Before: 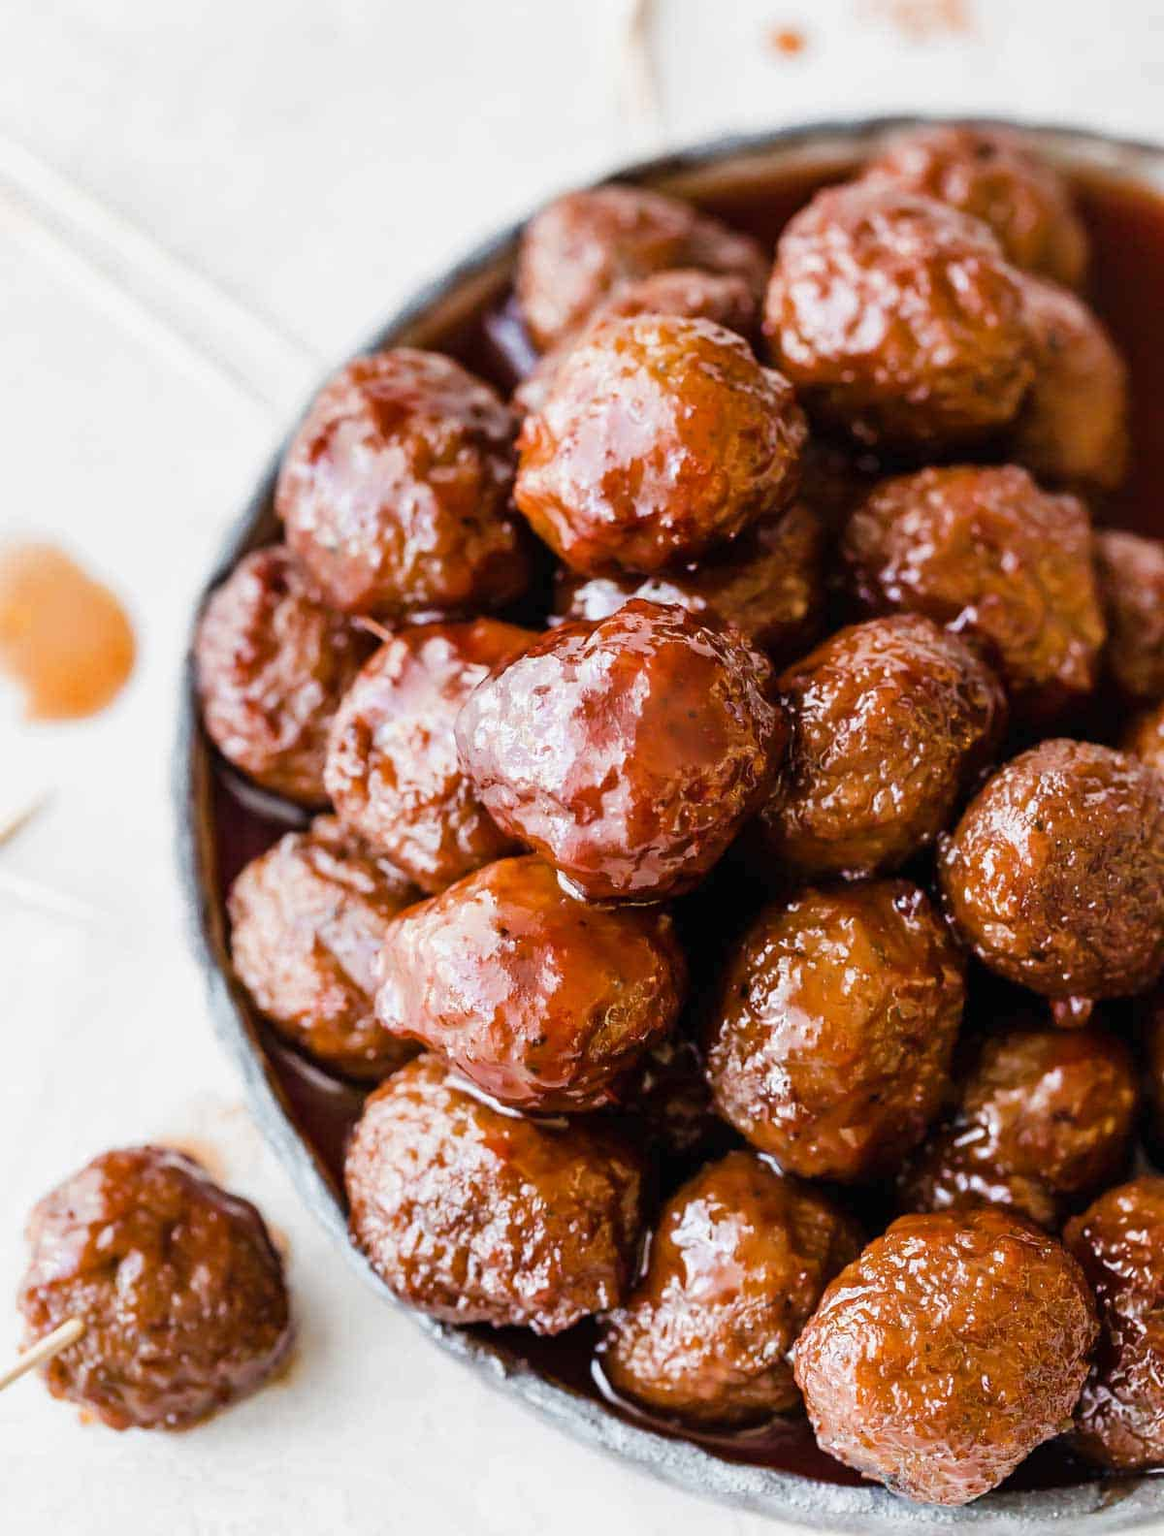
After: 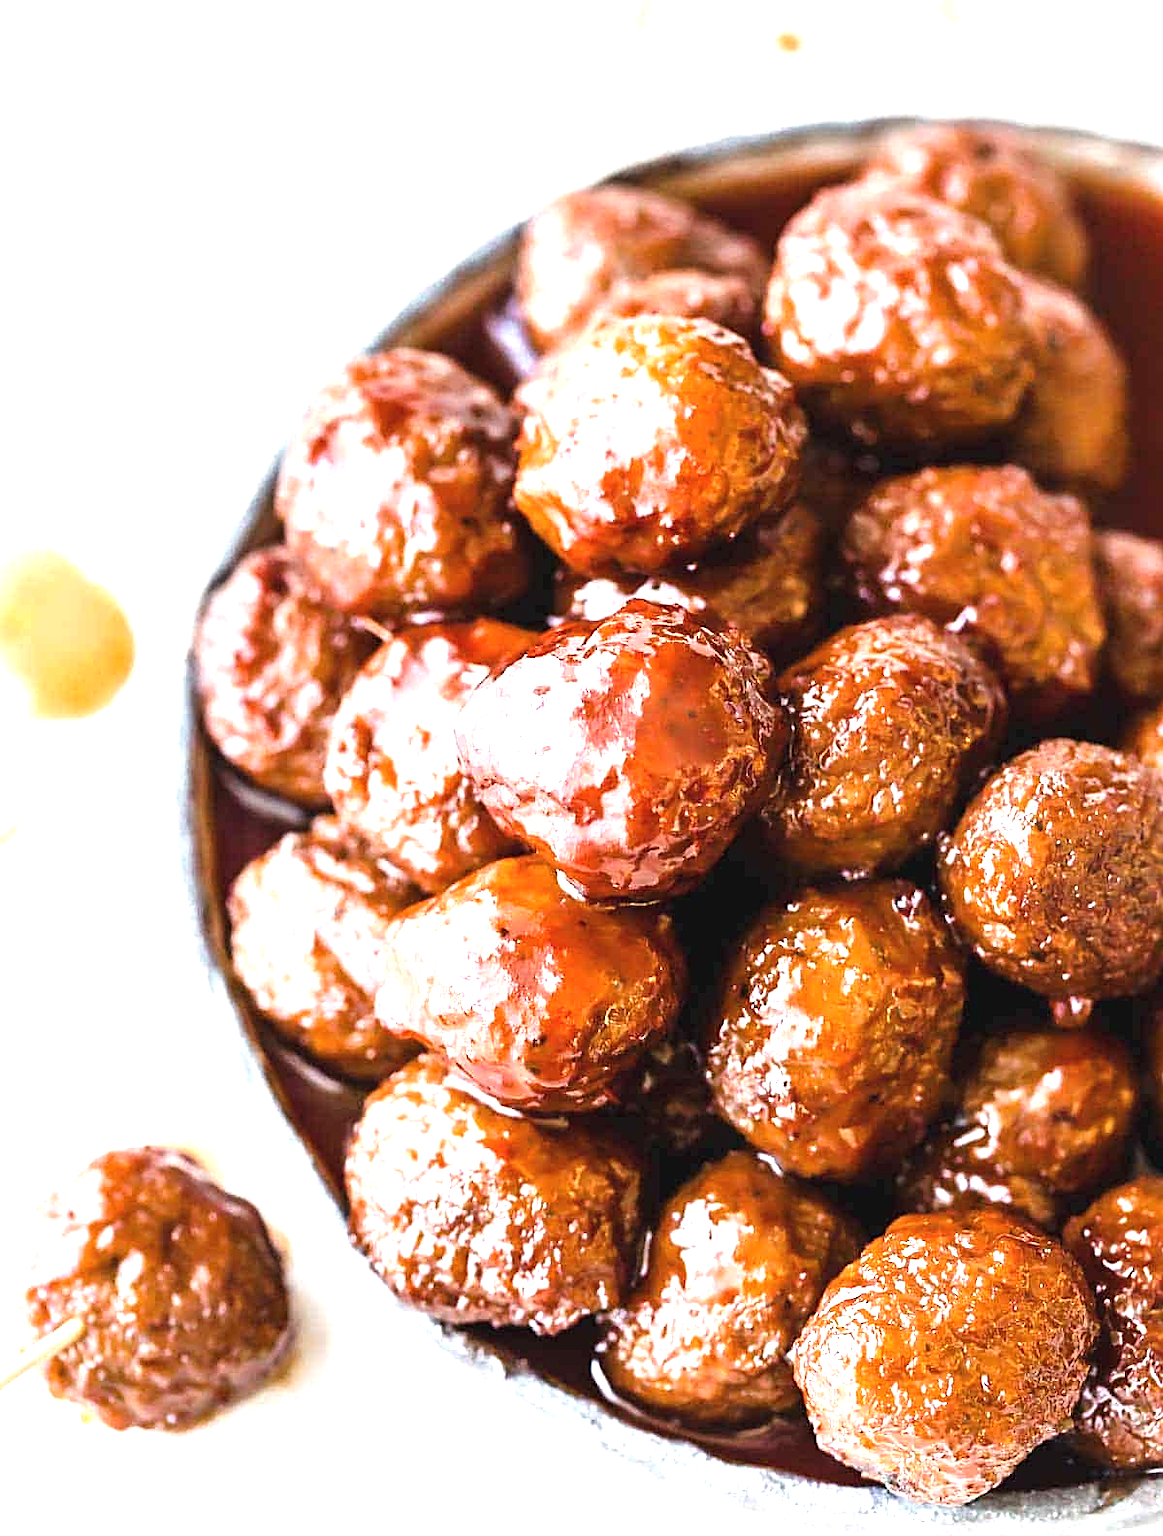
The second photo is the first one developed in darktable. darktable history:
exposure: black level correction -0.002, exposure 1.114 EV, compensate highlight preservation false
sharpen: radius 1.95
